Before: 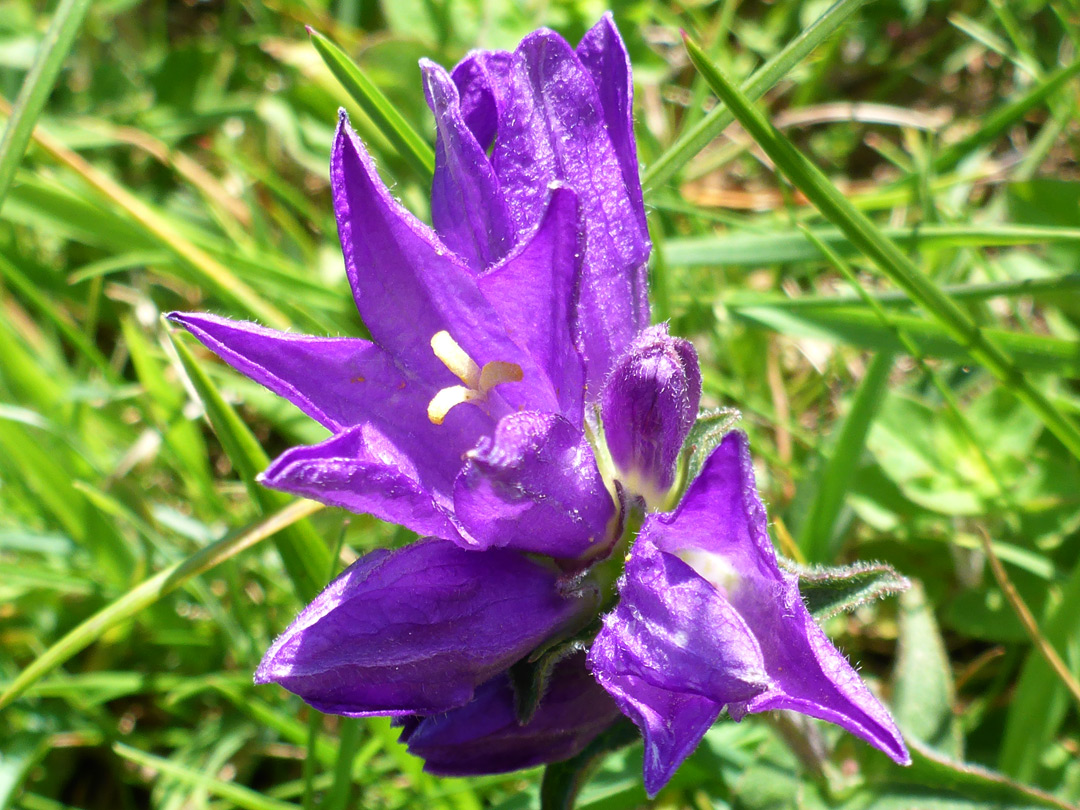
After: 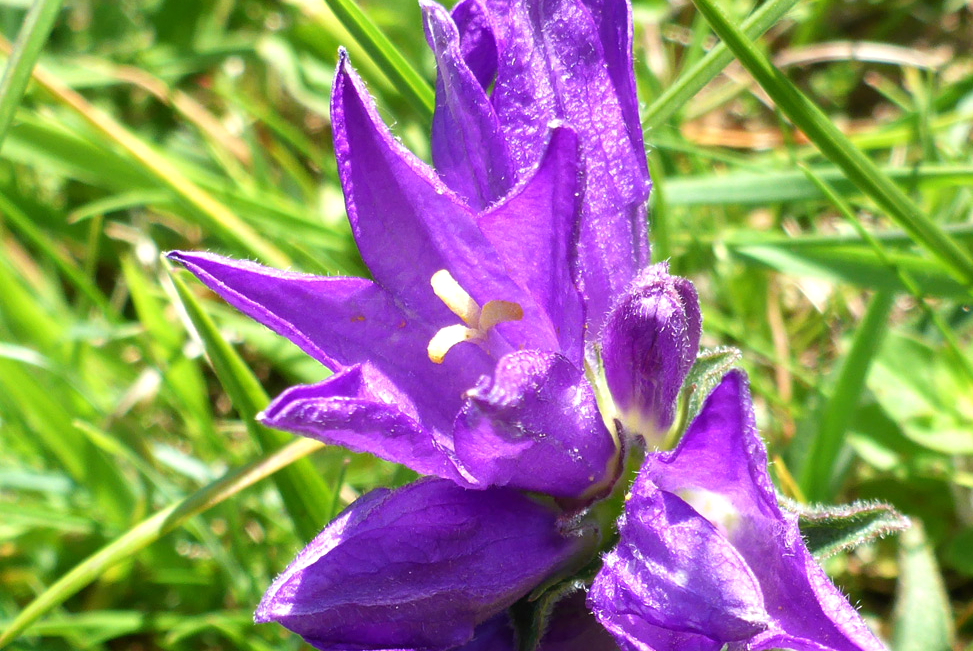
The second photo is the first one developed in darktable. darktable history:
crop: top 7.556%, right 9.831%, bottom 11.964%
exposure: exposure 0.2 EV, compensate highlight preservation false
